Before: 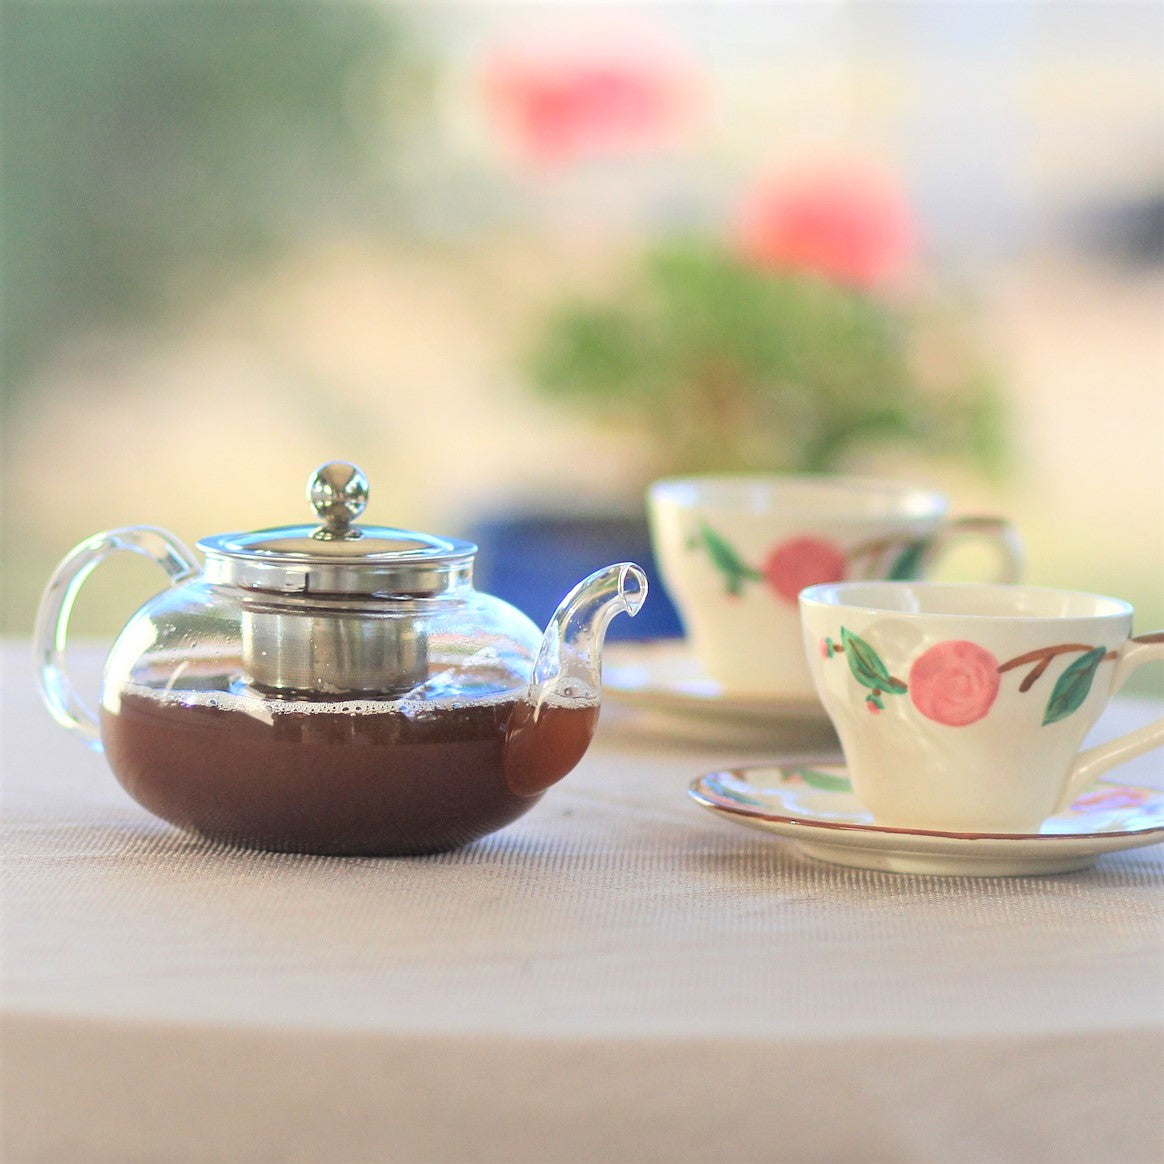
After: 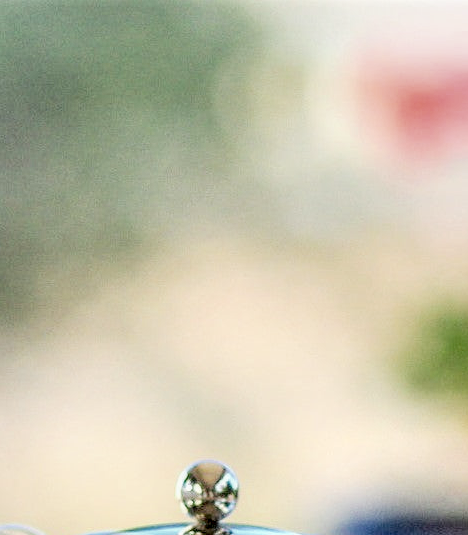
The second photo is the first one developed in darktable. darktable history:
crop and rotate: left 11.208%, top 0.094%, right 48.581%, bottom 53.932%
tone curve: curves: ch0 [(0.003, 0) (0.066, 0.023) (0.149, 0.094) (0.264, 0.238) (0.395, 0.421) (0.517, 0.56) (0.688, 0.743) (0.813, 0.846) (1, 1)]; ch1 [(0, 0) (0.164, 0.115) (0.337, 0.332) (0.39, 0.398) (0.464, 0.461) (0.501, 0.5) (0.521, 0.535) (0.571, 0.588) (0.652, 0.681) (0.733, 0.749) (0.811, 0.796) (1, 1)]; ch2 [(0, 0) (0.337, 0.382) (0.464, 0.476) (0.501, 0.502) (0.527, 0.54) (0.556, 0.567) (0.6, 0.59) (0.687, 0.675) (1, 1)], preserve colors none
filmic rgb: black relative exposure -3.88 EV, white relative exposure 3.48 EV, threshold 5.94 EV, hardness 2.55, contrast 1.104, enable highlight reconstruction true
local contrast: detail 202%
